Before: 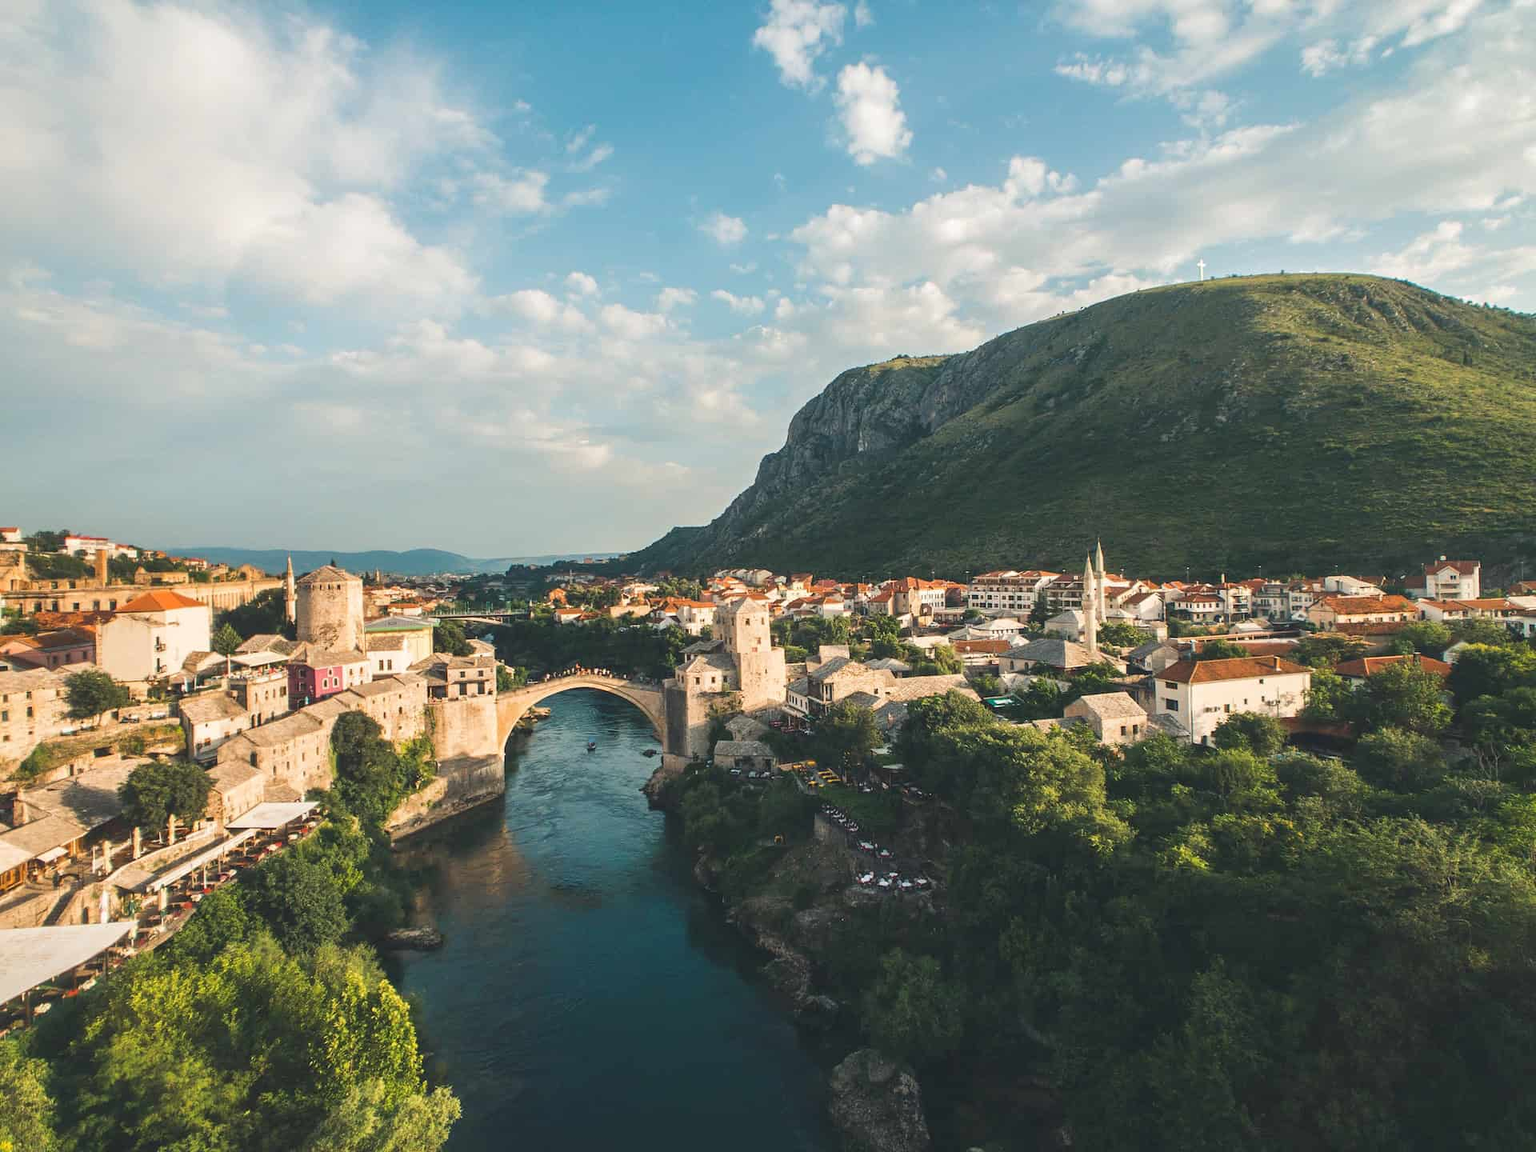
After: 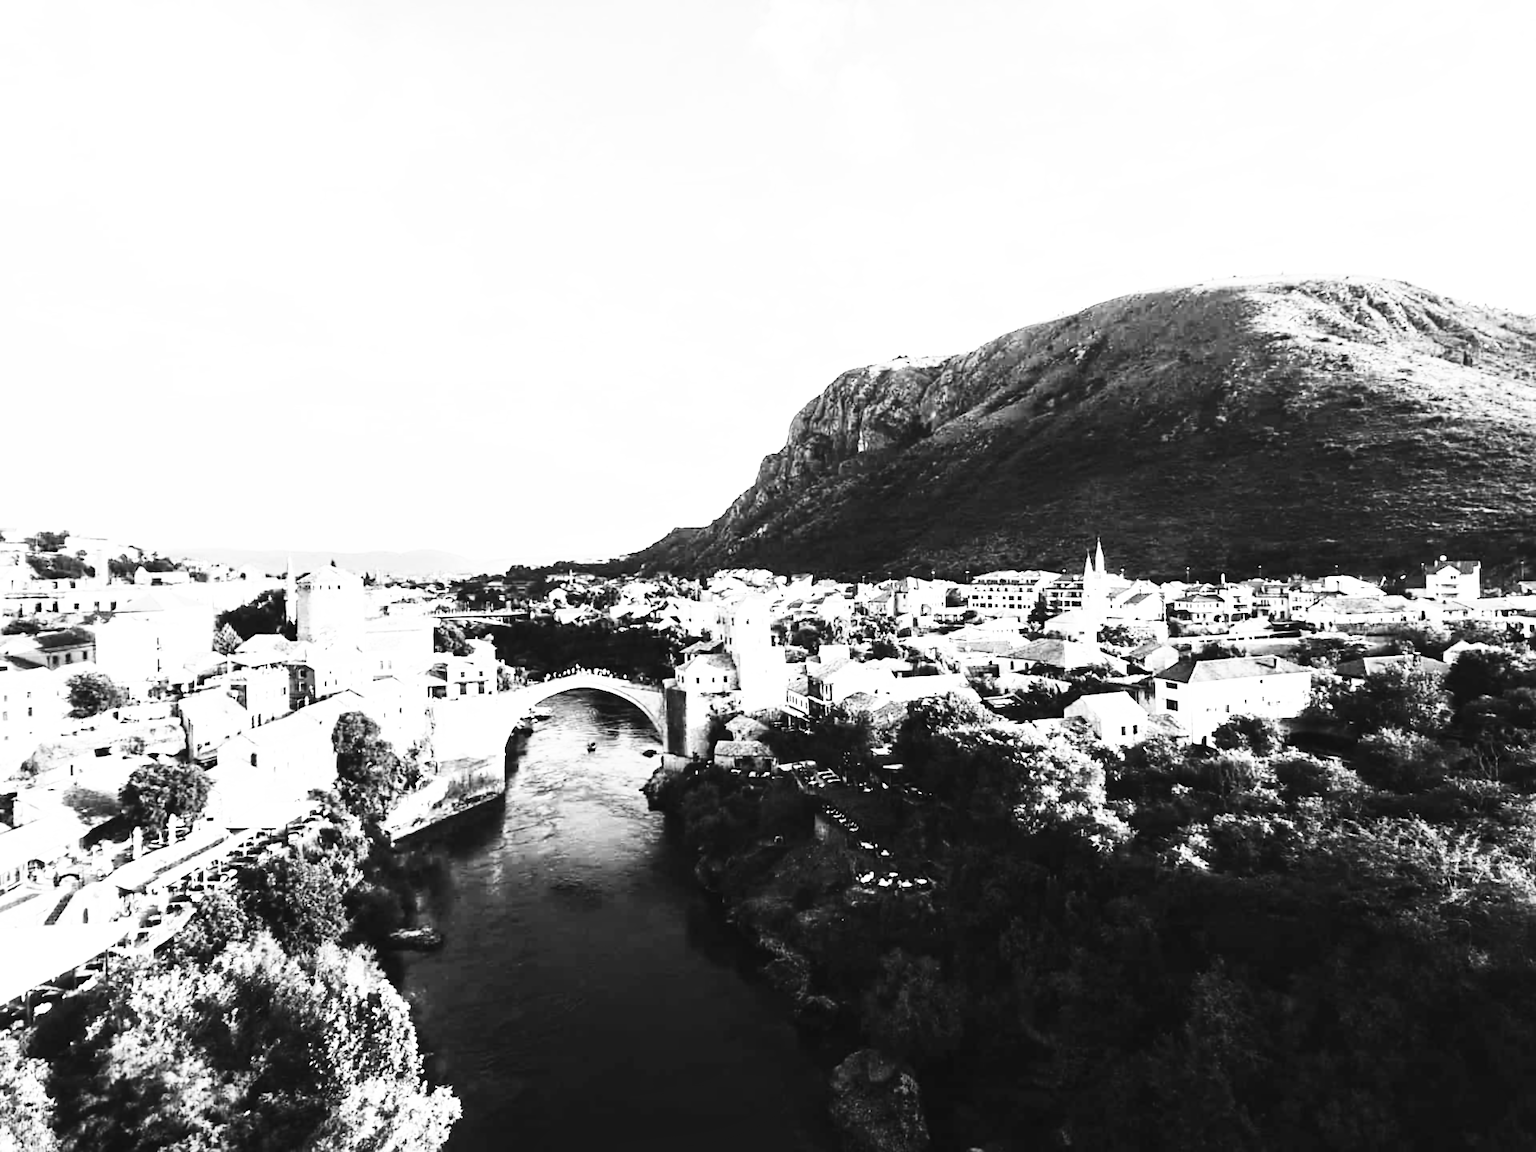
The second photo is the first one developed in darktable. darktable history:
sharpen: radius 1.864, amount 0.398, threshold 1.271
white balance: red 1.066, blue 1.119
base curve: curves: ch0 [(0, 0) (0.007, 0.004) (0.027, 0.03) (0.046, 0.07) (0.207, 0.54) (0.442, 0.872) (0.673, 0.972) (1, 1)], preserve colors none
tone equalizer: -8 EV 0.001 EV, -7 EV -0.002 EV, -6 EV 0.002 EV, -5 EV -0.03 EV, -4 EV -0.116 EV, -3 EV -0.169 EV, -2 EV 0.24 EV, -1 EV 0.702 EV, +0 EV 0.493 EV
lowpass: radius 0.76, contrast 1.56, saturation 0, unbound 0
